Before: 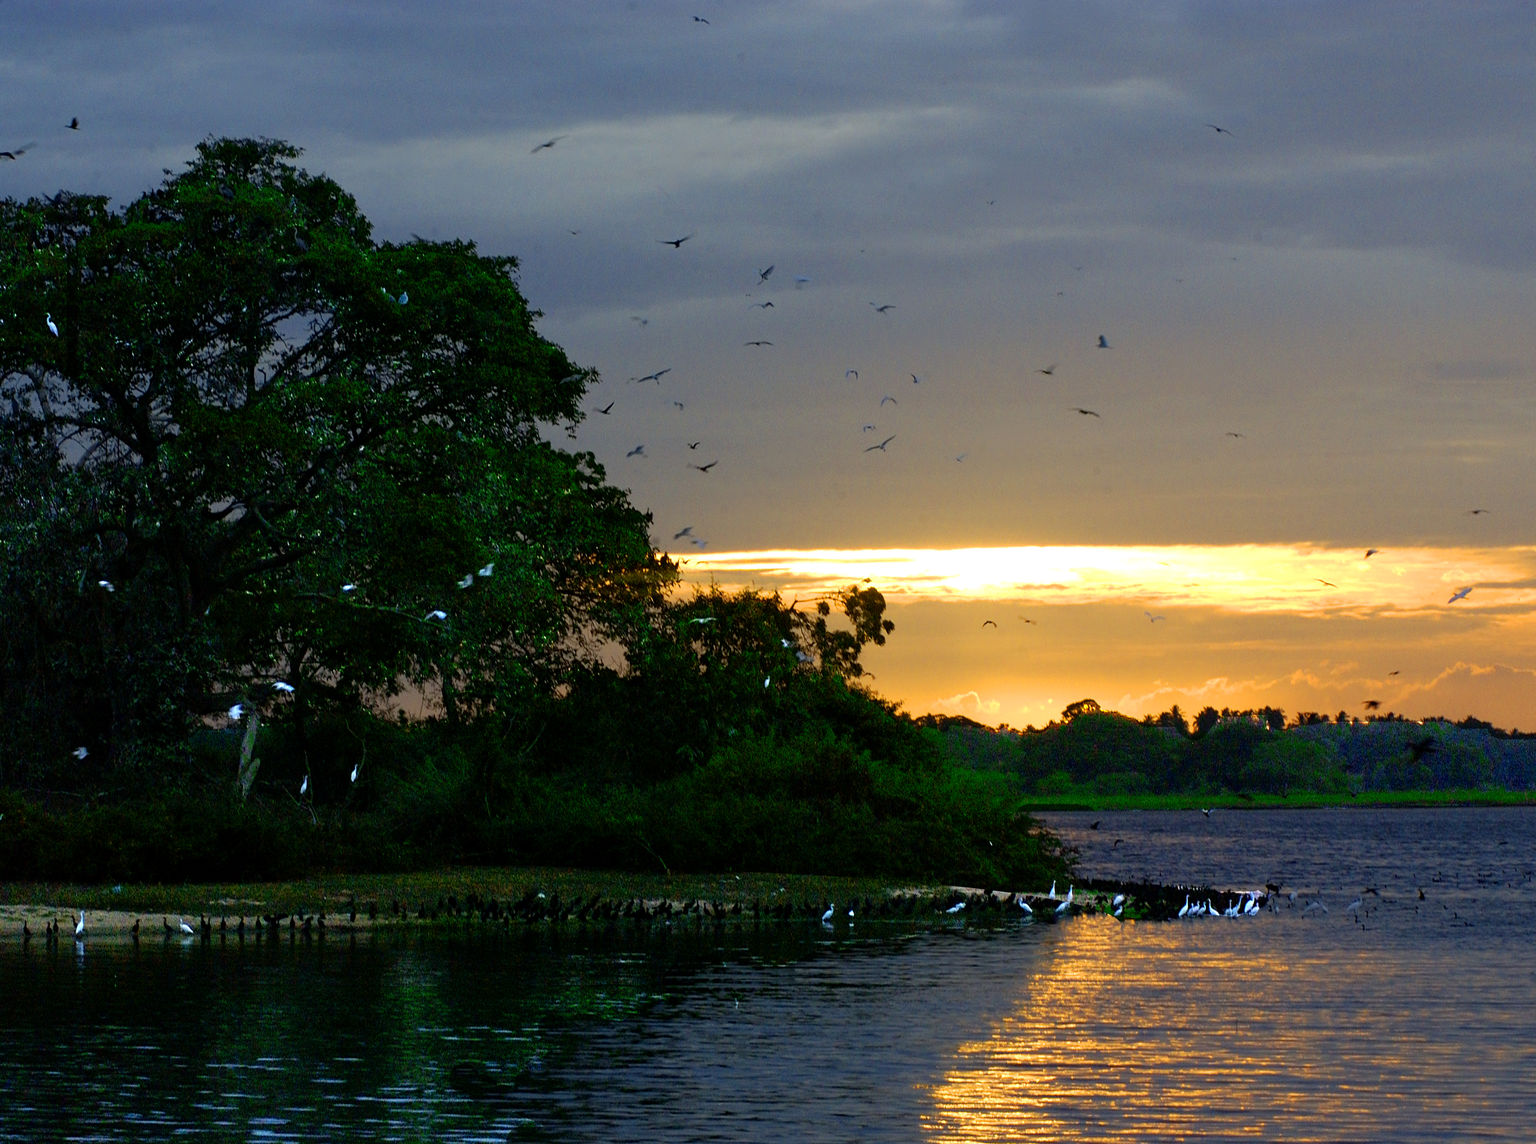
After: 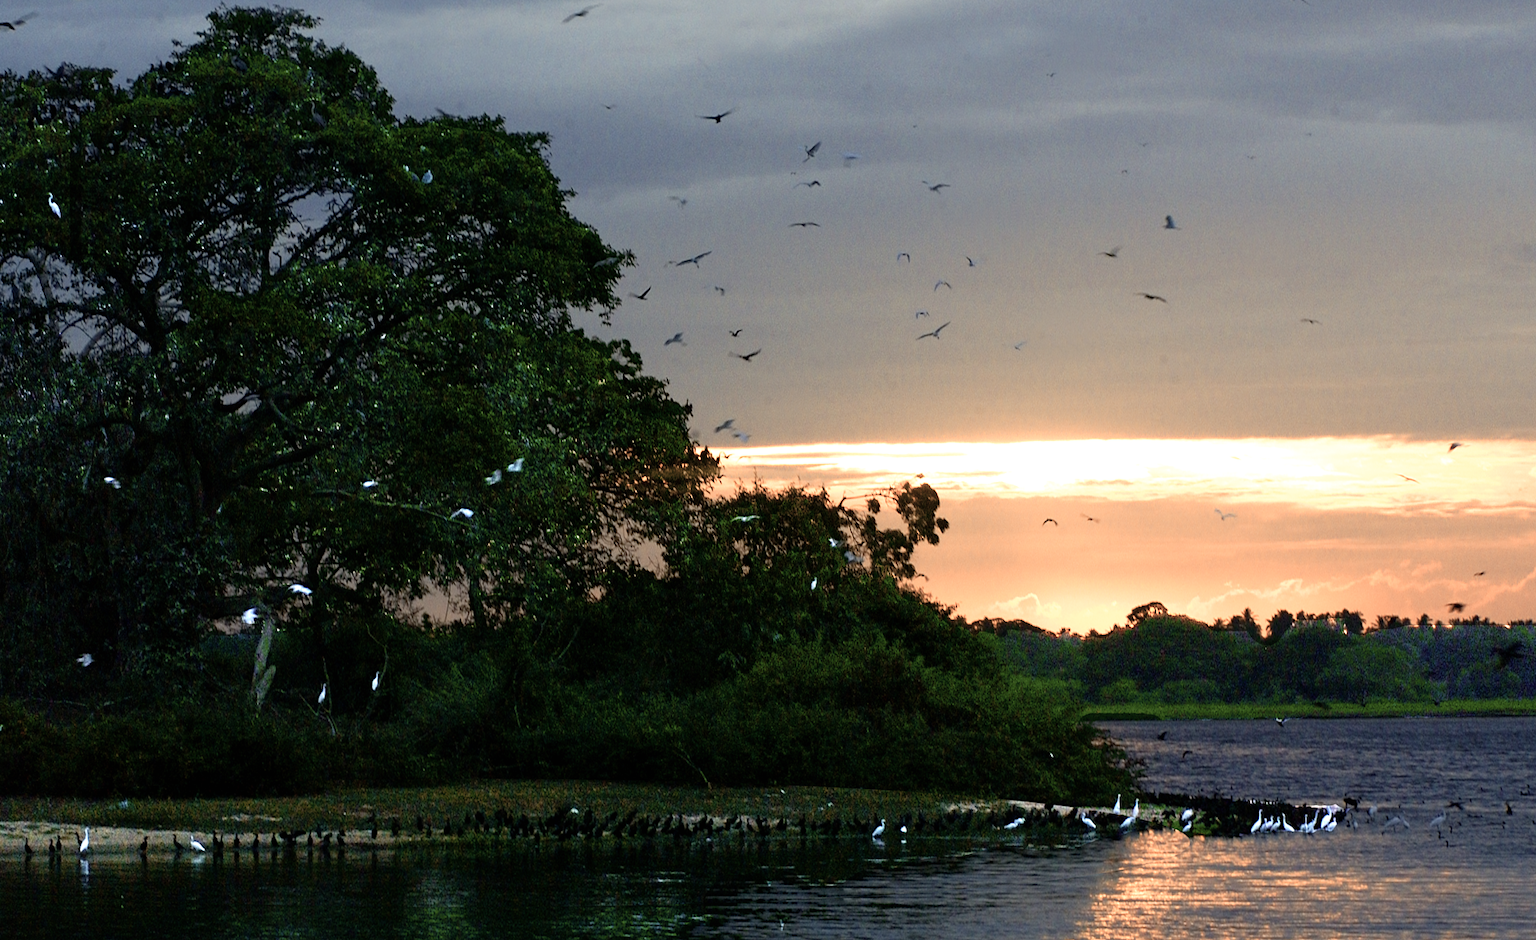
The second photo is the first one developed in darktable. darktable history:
color zones: curves: ch2 [(0, 0.5) (0.084, 0.497) (0.323, 0.335) (0.4, 0.497) (1, 0.5)]
exposure: black level correction 0, exposure 0.499 EV, compensate highlight preservation false
crop and rotate: angle 0.055°, top 11.524%, right 5.66%, bottom 10.874%
contrast brightness saturation: contrast 0.1, saturation -0.353
velvia: strength 9.31%
